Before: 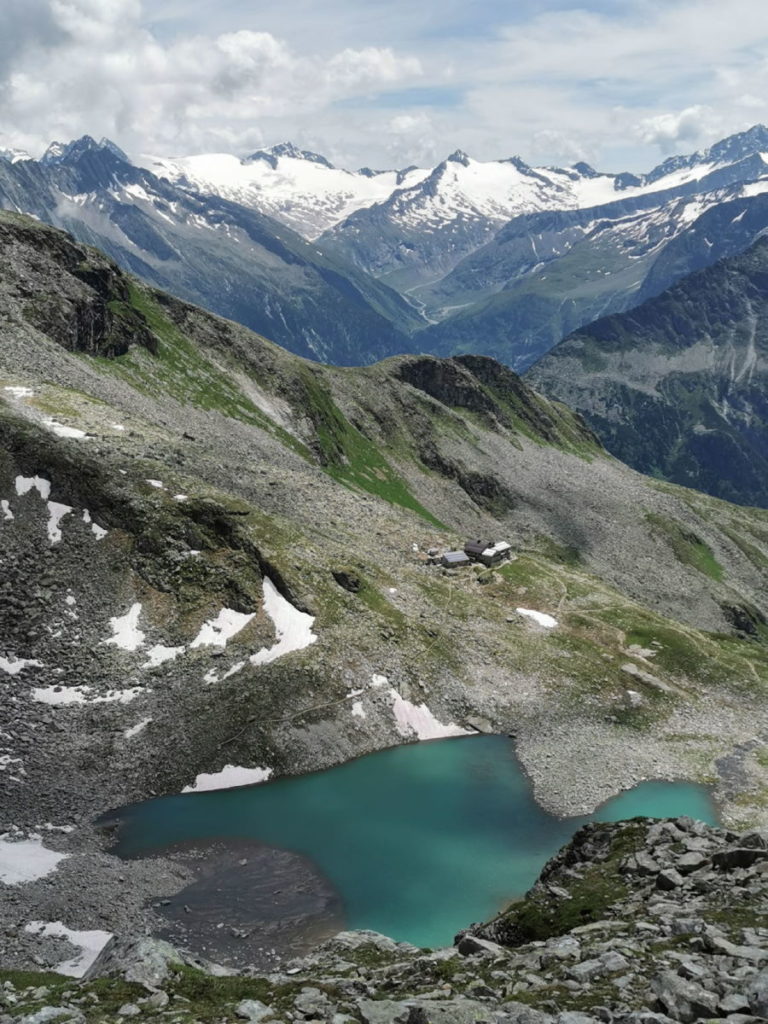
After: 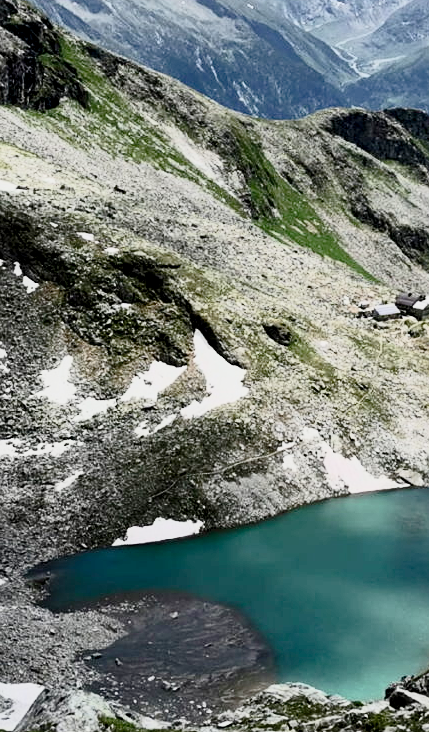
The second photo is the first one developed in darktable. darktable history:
crop: left 9.097%, top 24.122%, right 35%, bottom 4.325%
tone curve: curves: ch0 [(0.047, 0) (0.292, 0.352) (0.657, 0.678) (1, 0.958)], preserve colors none
contrast brightness saturation: contrast 0.609, brightness 0.345, saturation 0.148
filmic rgb: black relative exposure -7.65 EV, white relative exposure 4.56 EV, hardness 3.61, iterations of high-quality reconstruction 0
sharpen: radius 1.239, amount 0.298, threshold 0.173
